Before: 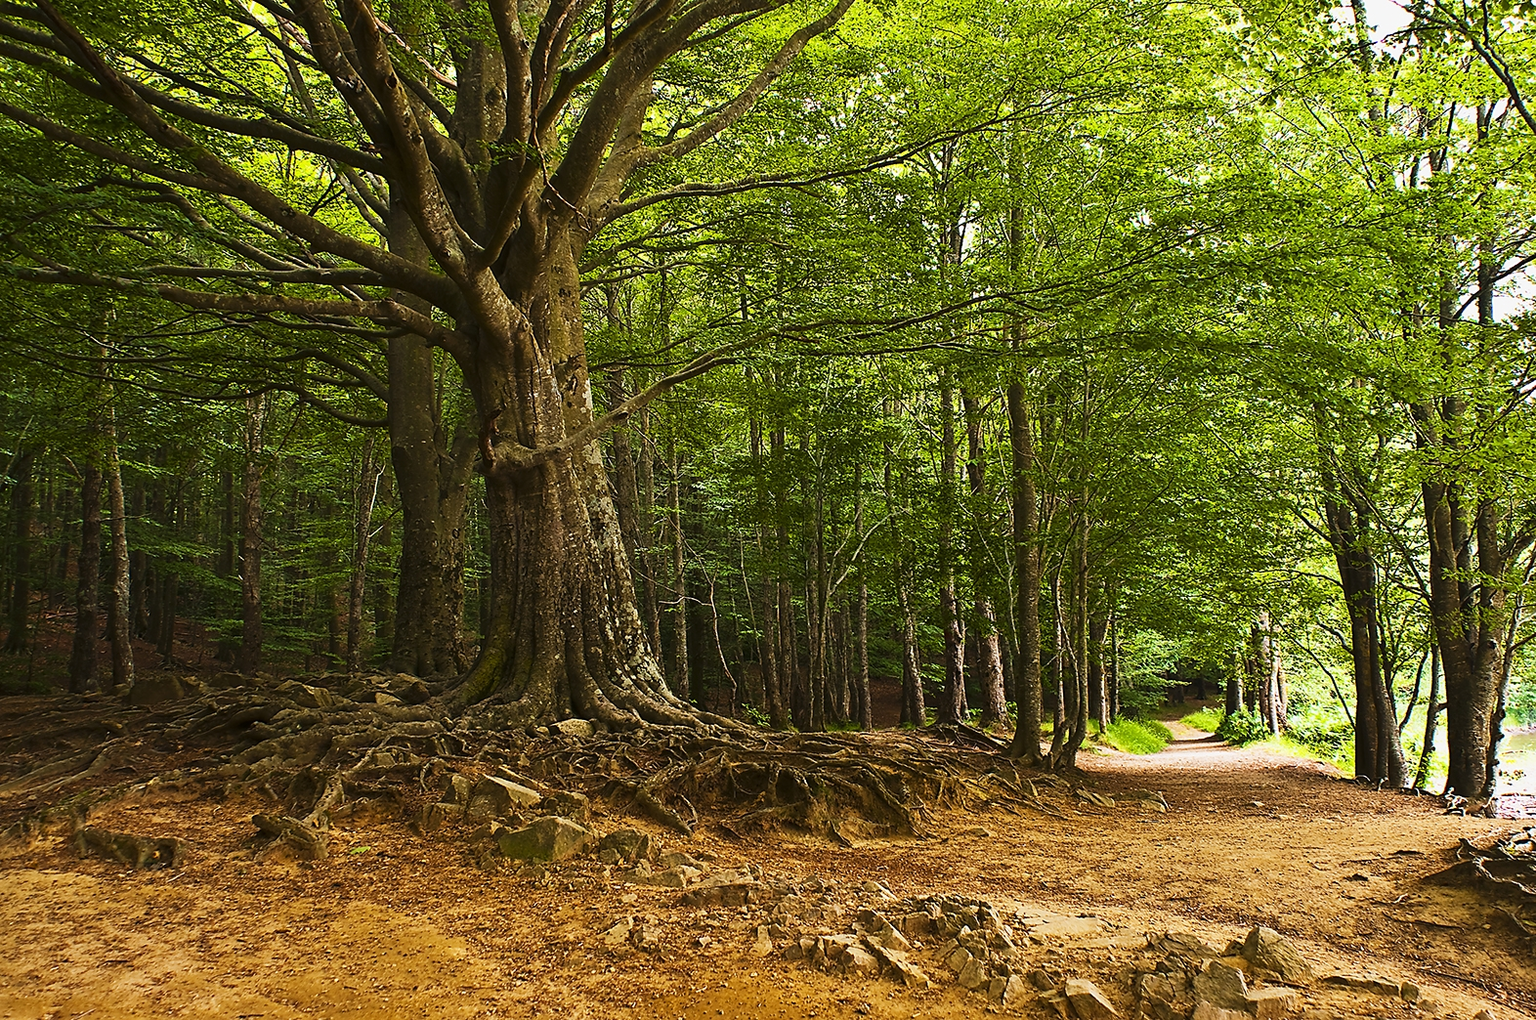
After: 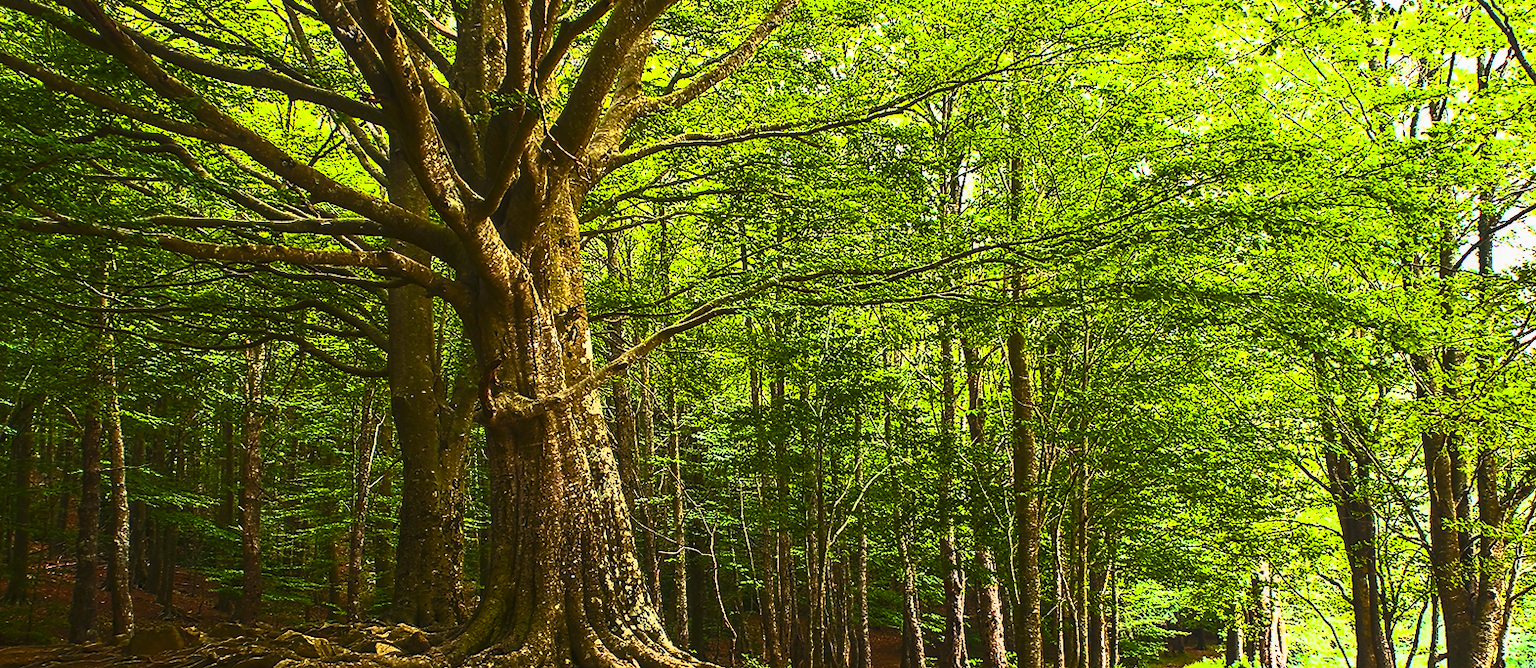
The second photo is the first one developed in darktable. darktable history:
crop and rotate: top 4.919%, bottom 29.495%
contrast brightness saturation: contrast 0.81, brightness 0.598, saturation 0.582
local contrast: on, module defaults
